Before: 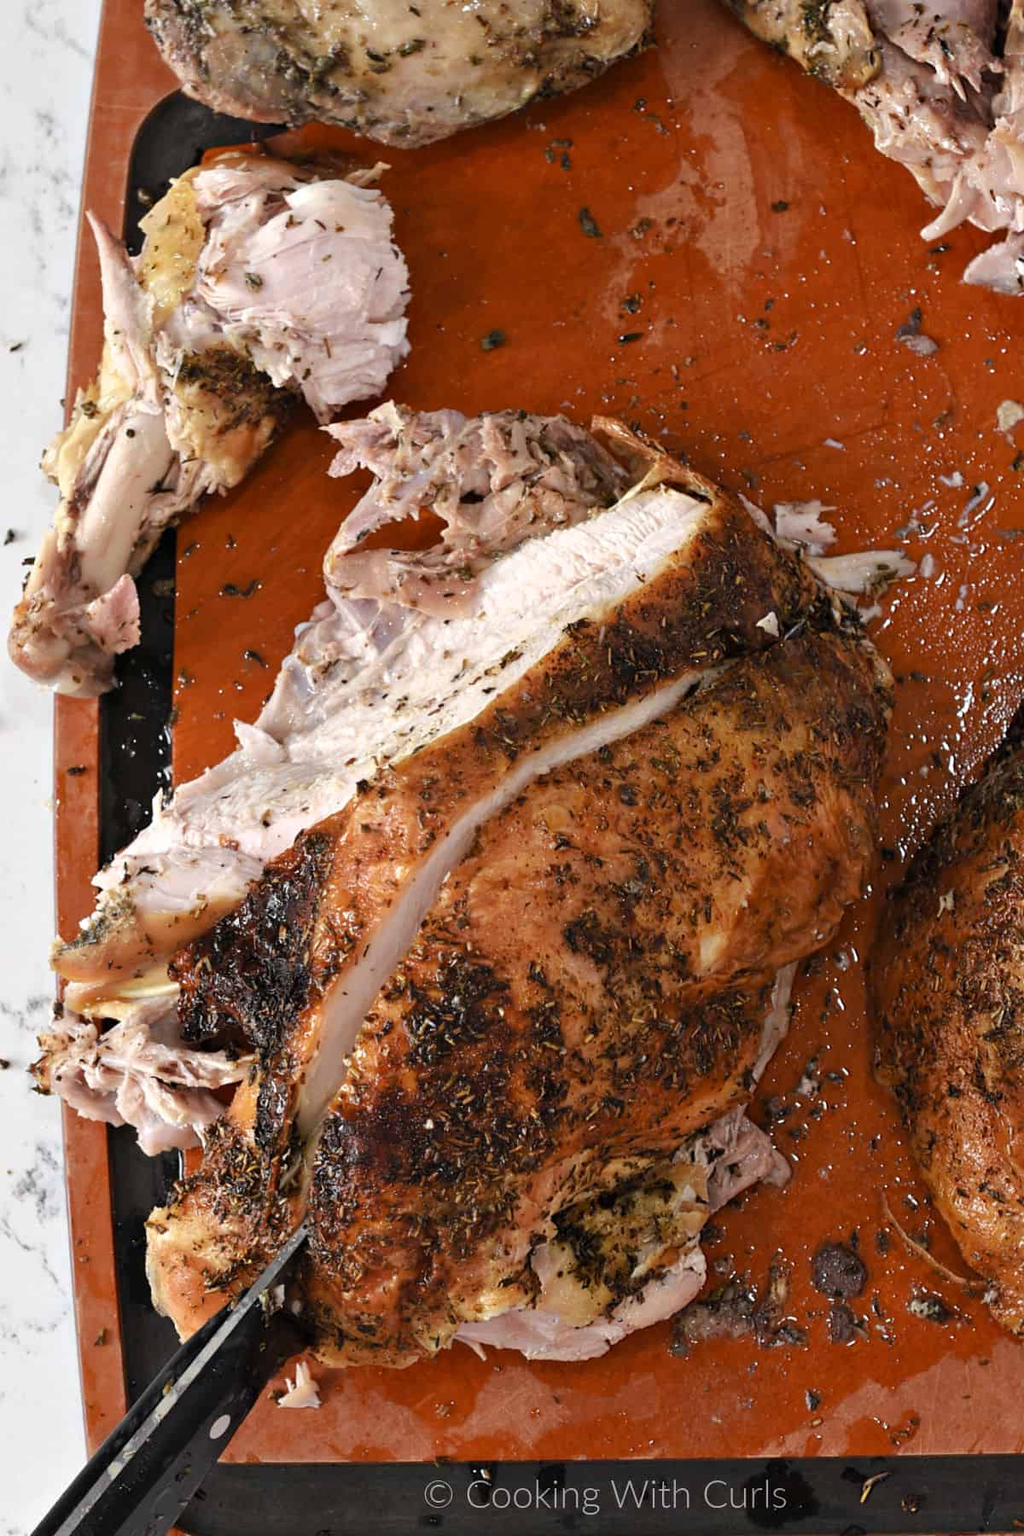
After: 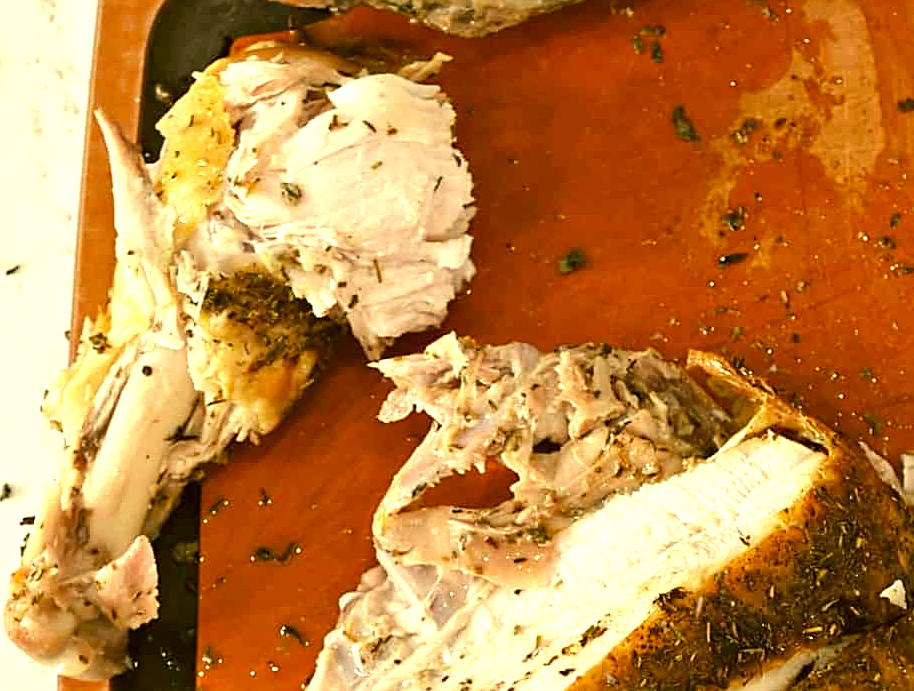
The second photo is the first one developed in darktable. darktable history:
crop: left 0.576%, top 7.651%, right 23.208%, bottom 53.917%
exposure: black level correction 0, exposure 0.698 EV
color correction: highlights a* 0.176, highlights b* 28.92, shadows a* -0.22, shadows b* 21.65
sharpen: on, module defaults
base curve: curves: ch0 [(0, 0) (0.283, 0.295) (1, 1)], preserve colors none
